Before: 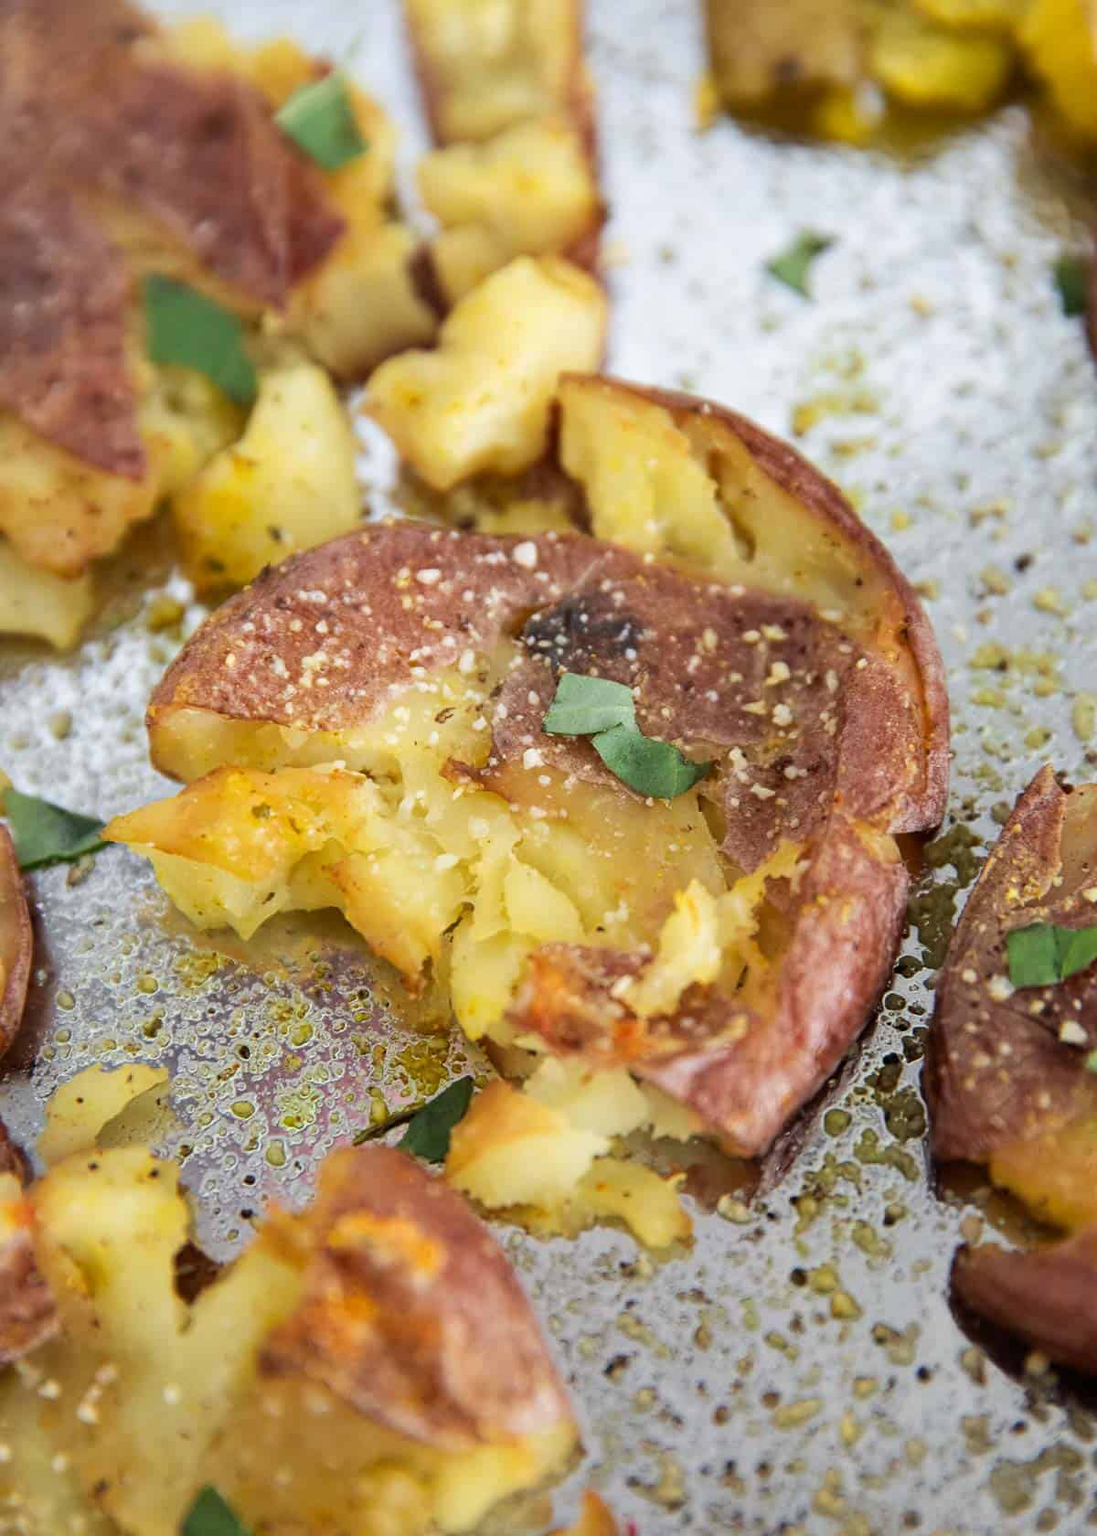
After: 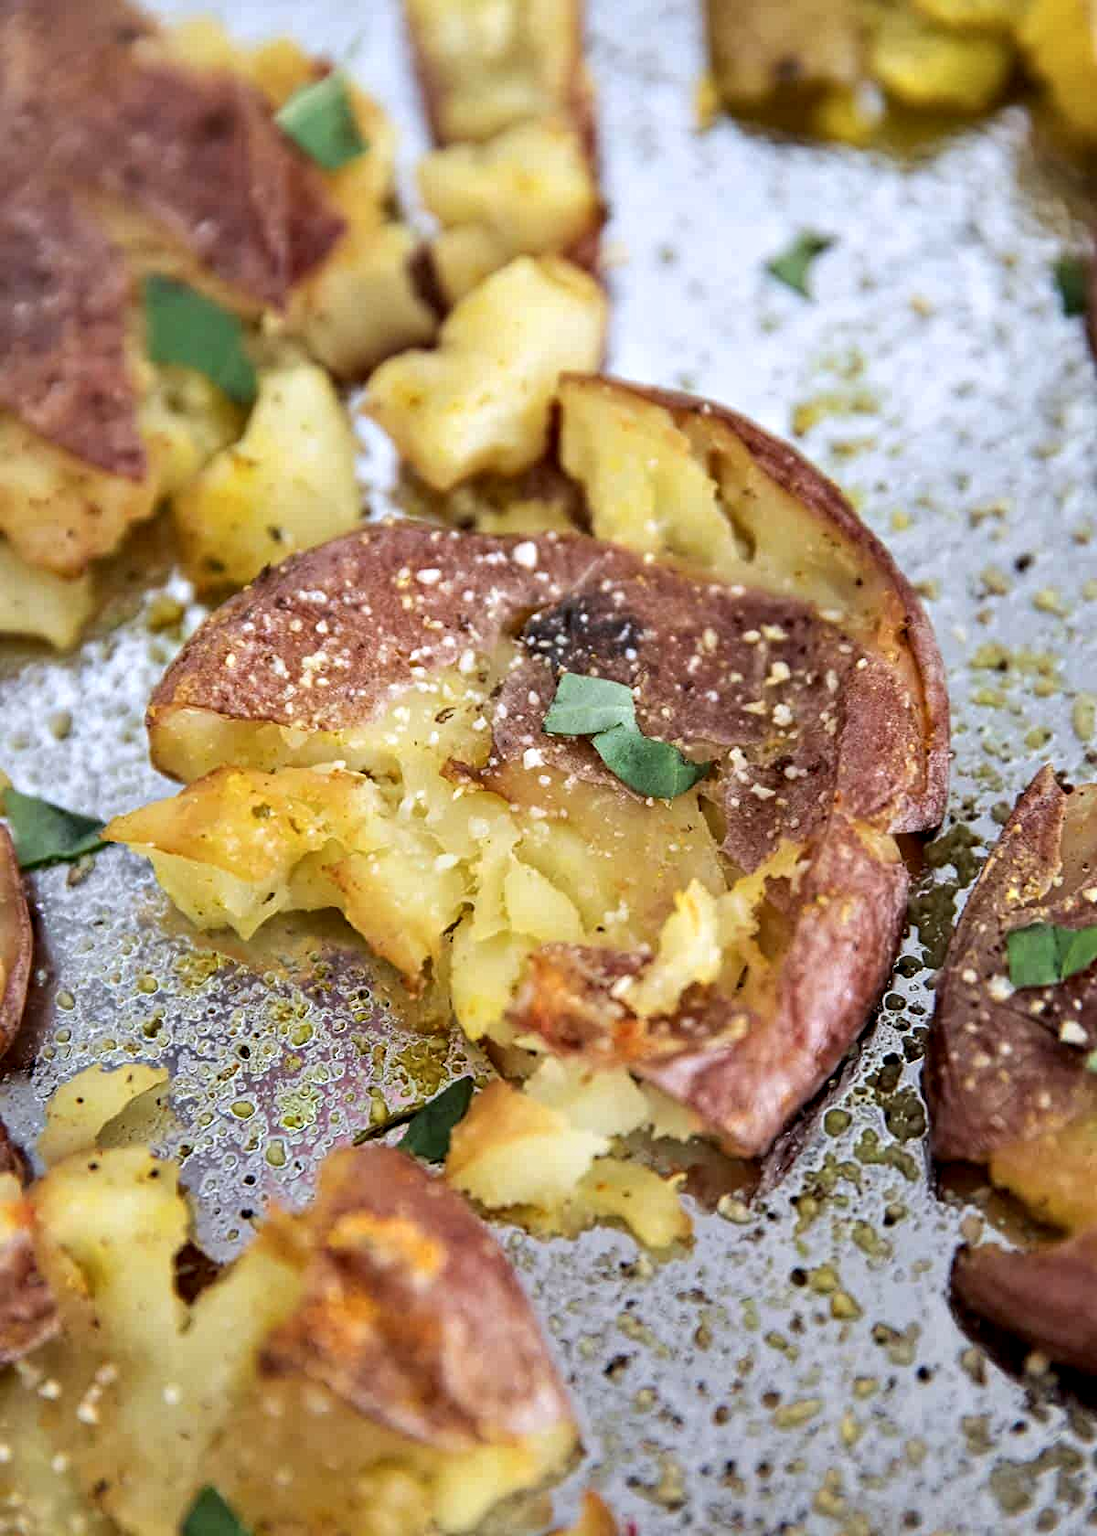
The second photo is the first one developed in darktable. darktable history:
color calibration: illuminant as shot in camera, x 0.358, y 0.373, temperature 4628.91 K
contrast equalizer: y [[0.51, 0.537, 0.559, 0.574, 0.599, 0.618], [0.5 ×6], [0.5 ×6], [0 ×6], [0 ×6]]
